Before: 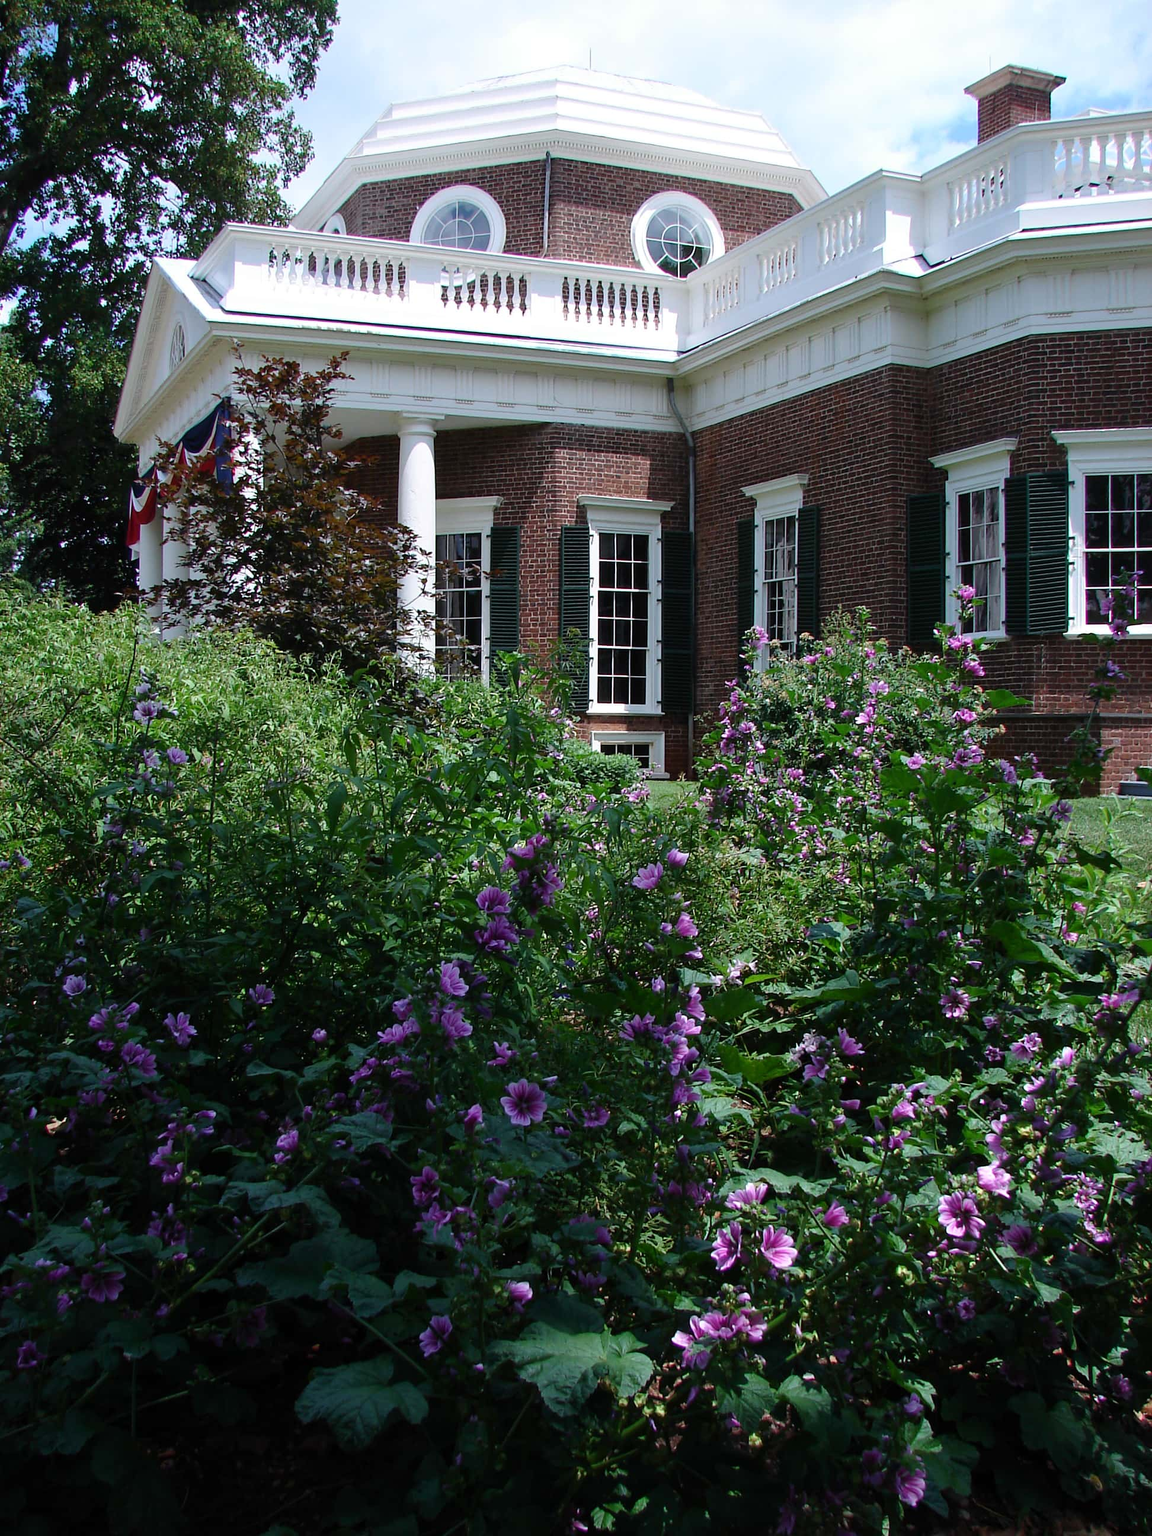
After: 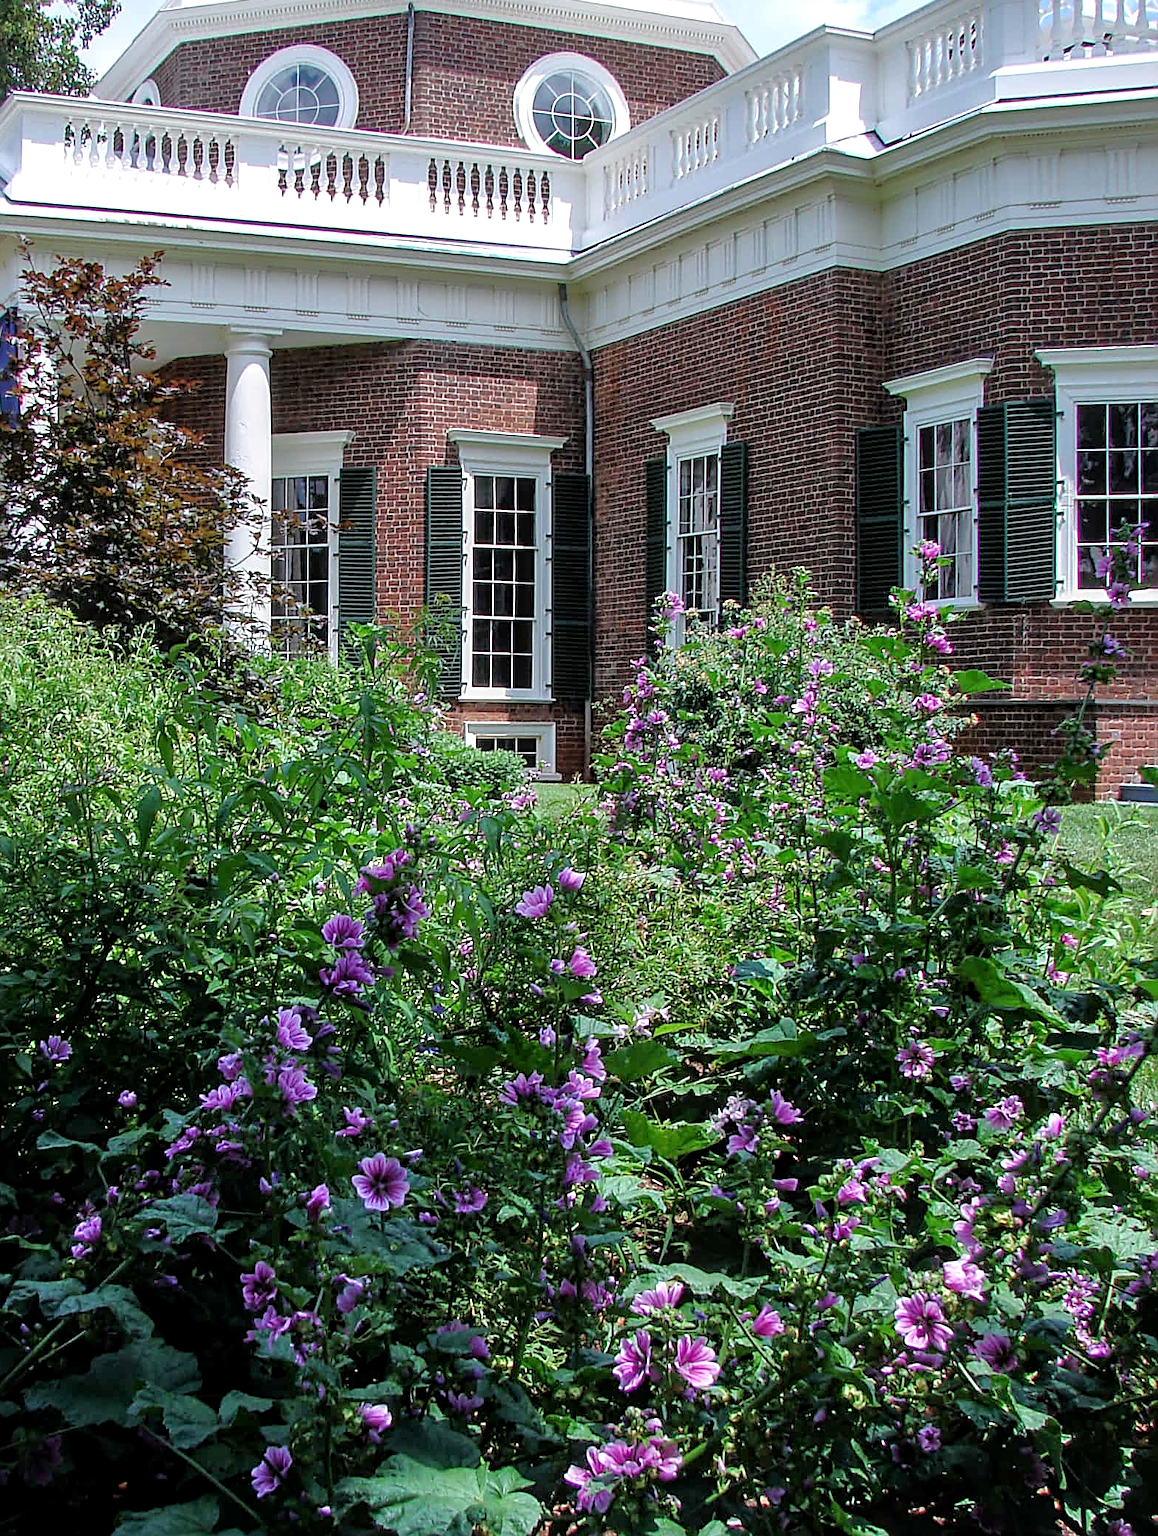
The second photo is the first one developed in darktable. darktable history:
local contrast: detail 130%
crop: left 18.87%, top 9.725%, bottom 9.627%
levels: mode automatic
sharpen: radius 2.536, amount 0.623
tone equalizer: -7 EV 0.154 EV, -6 EV 0.588 EV, -5 EV 1.18 EV, -4 EV 1.31 EV, -3 EV 1.17 EV, -2 EV 0.6 EV, -1 EV 0.151 EV
